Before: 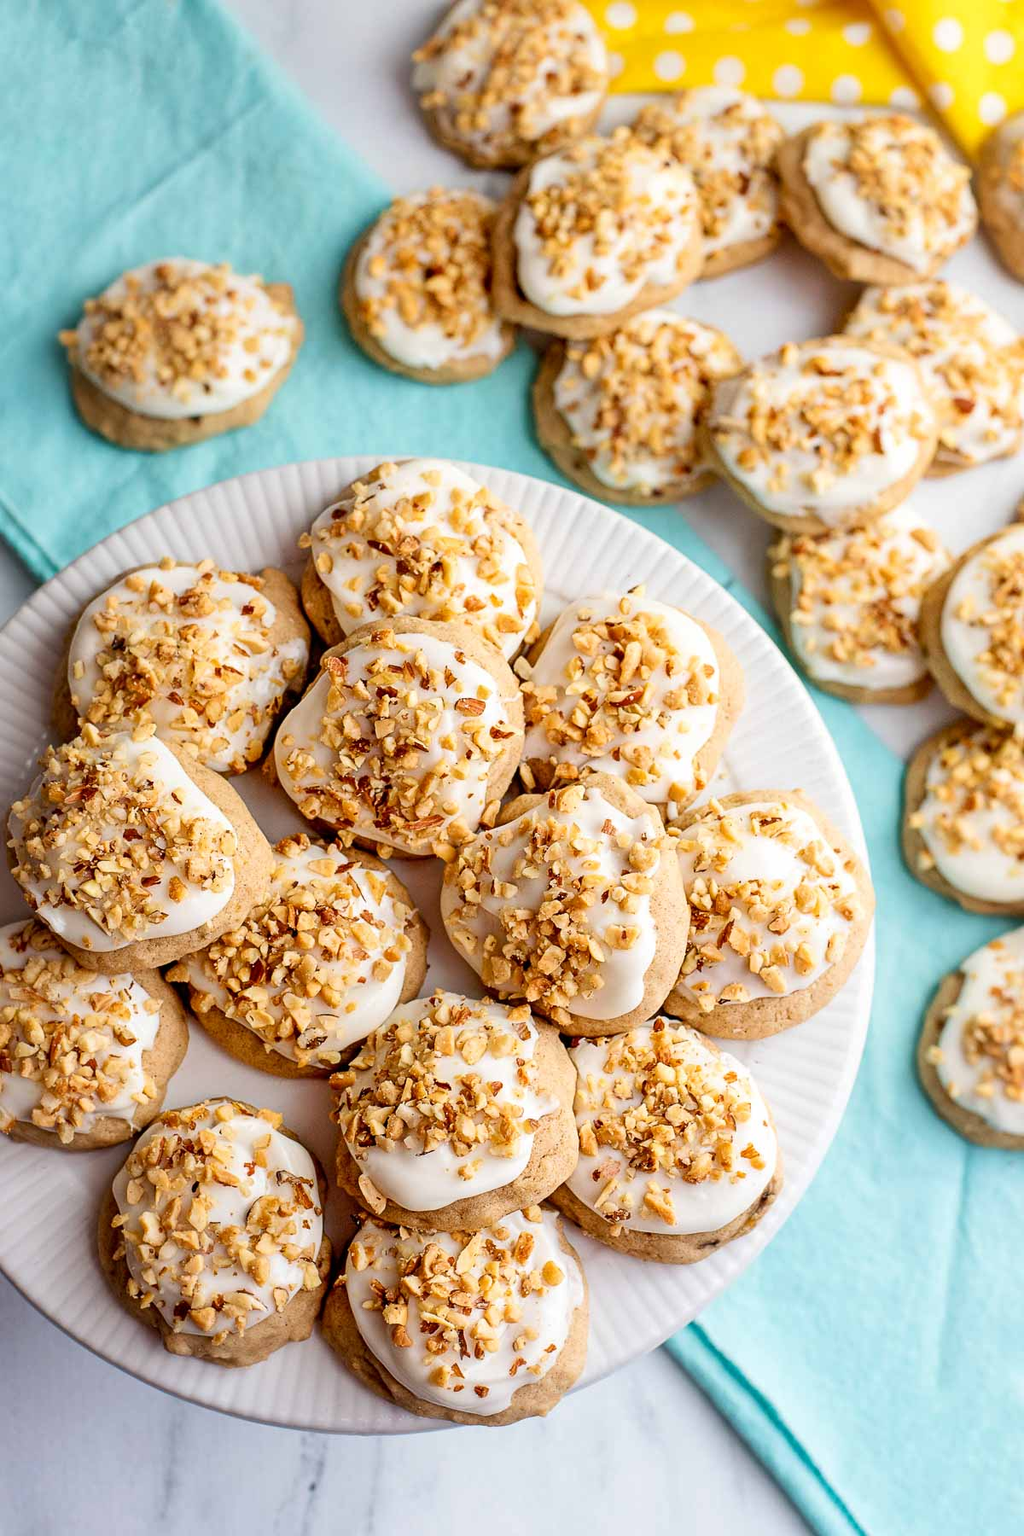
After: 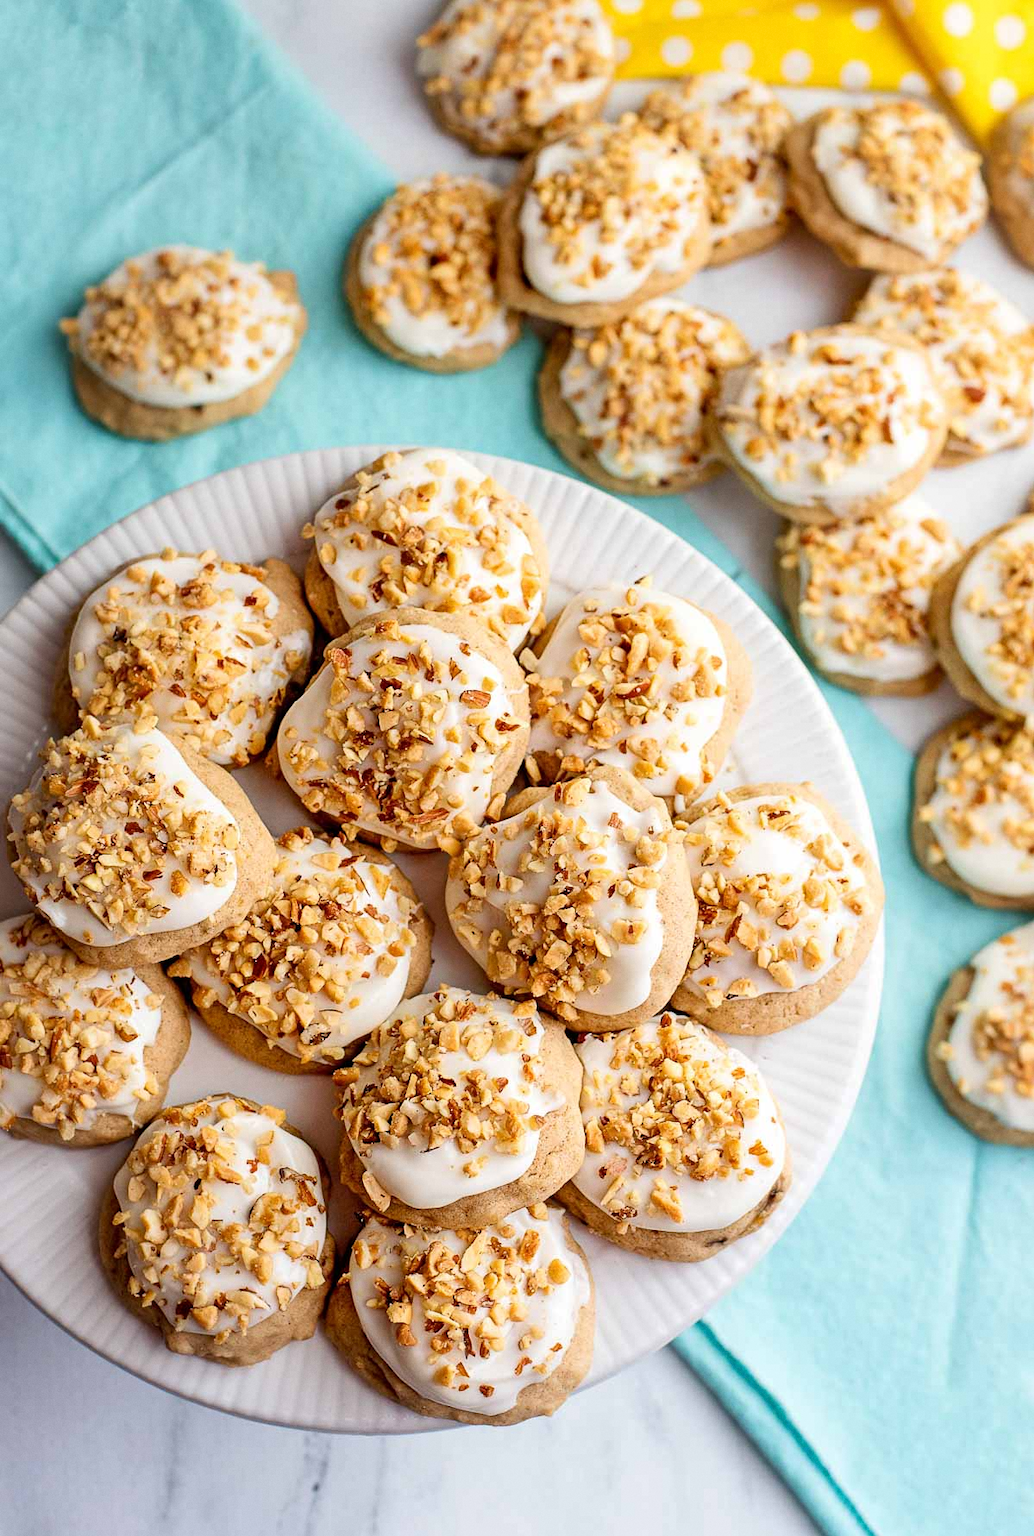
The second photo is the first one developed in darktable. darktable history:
crop: top 1.049%, right 0.001%
grain: coarseness 0.09 ISO, strength 10%
